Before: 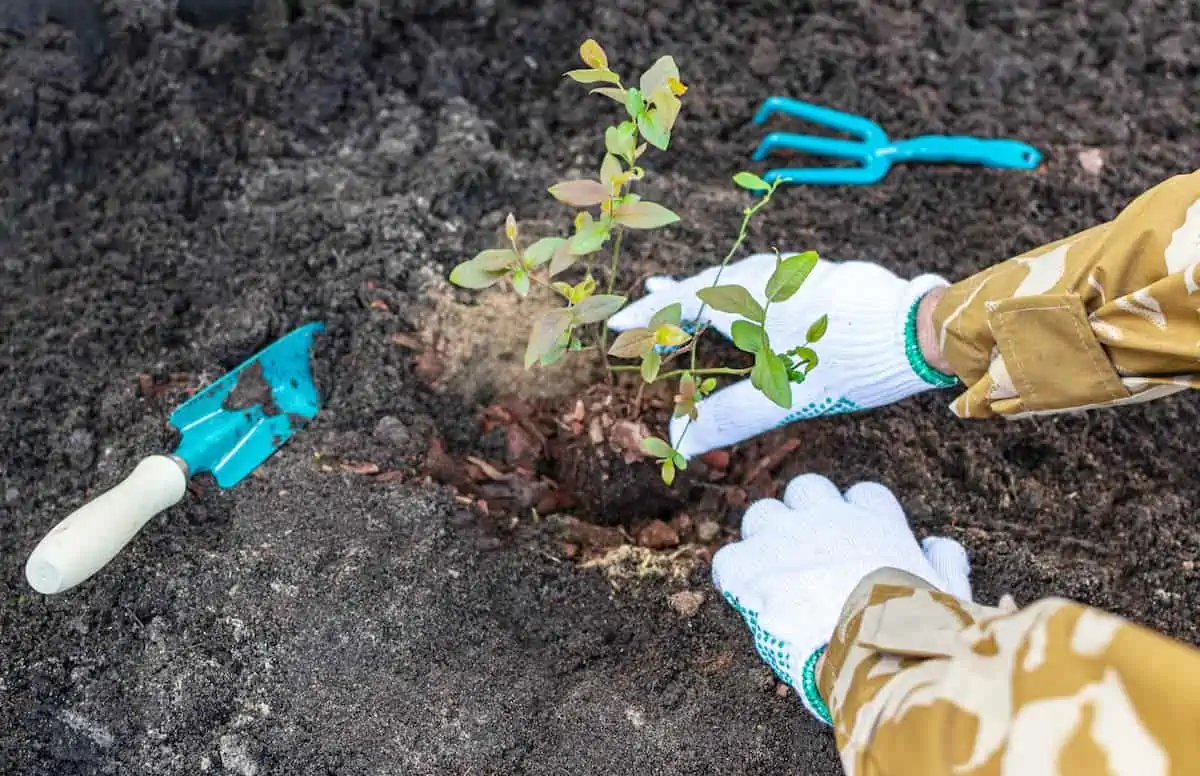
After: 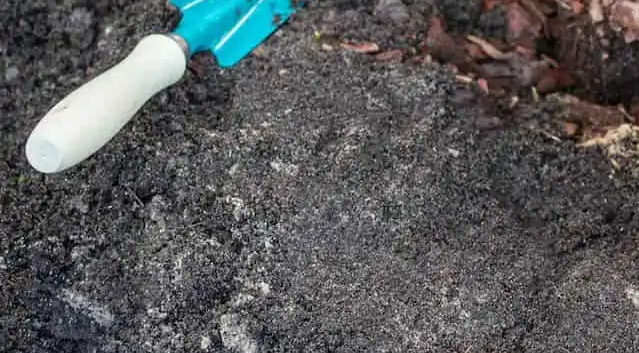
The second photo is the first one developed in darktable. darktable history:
crop and rotate: top 54.351%, right 46.719%, bottom 0.136%
